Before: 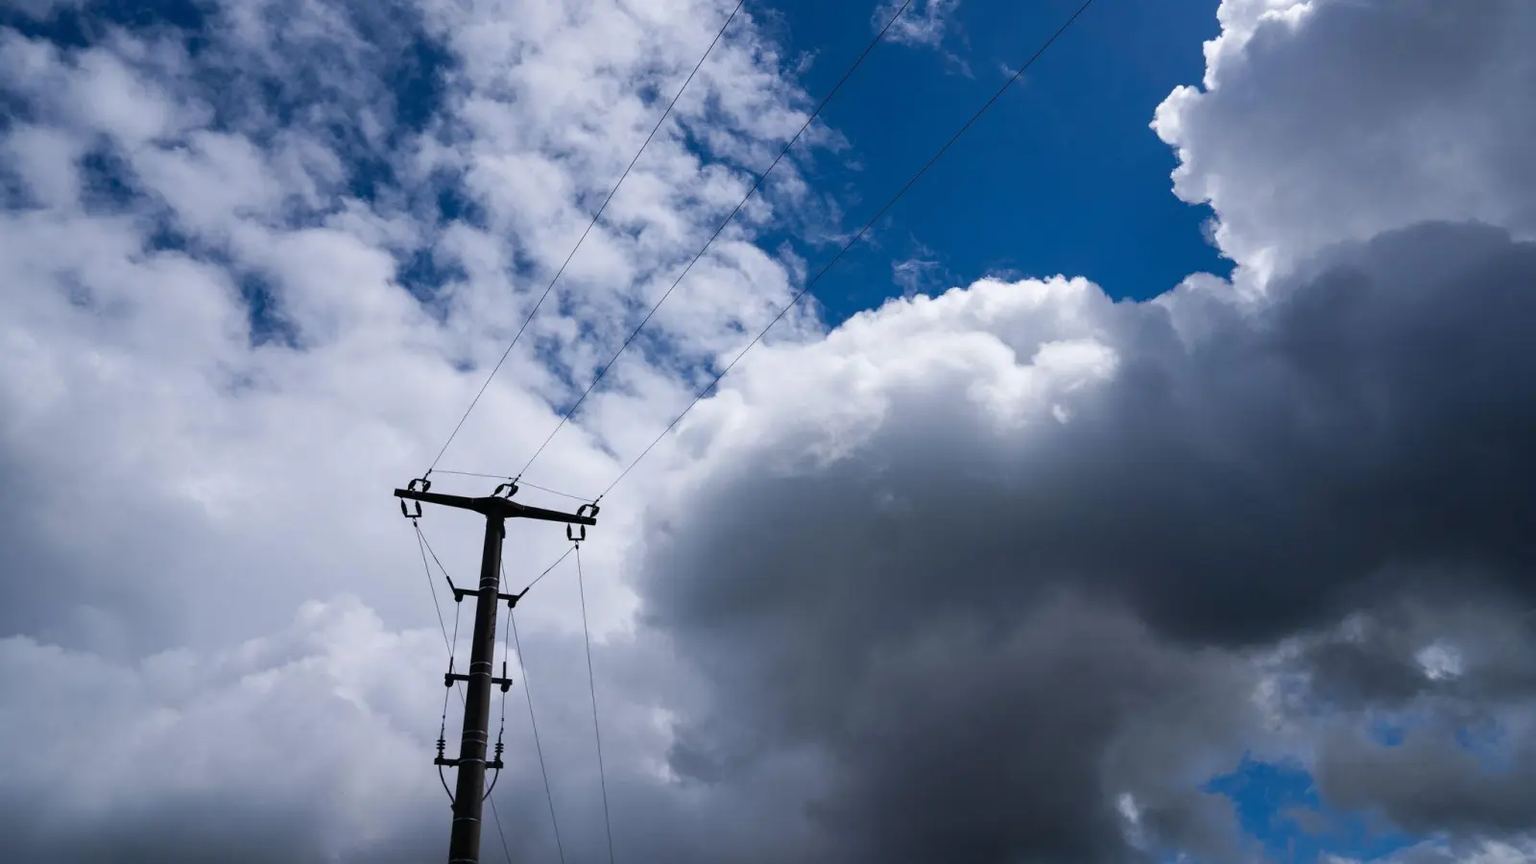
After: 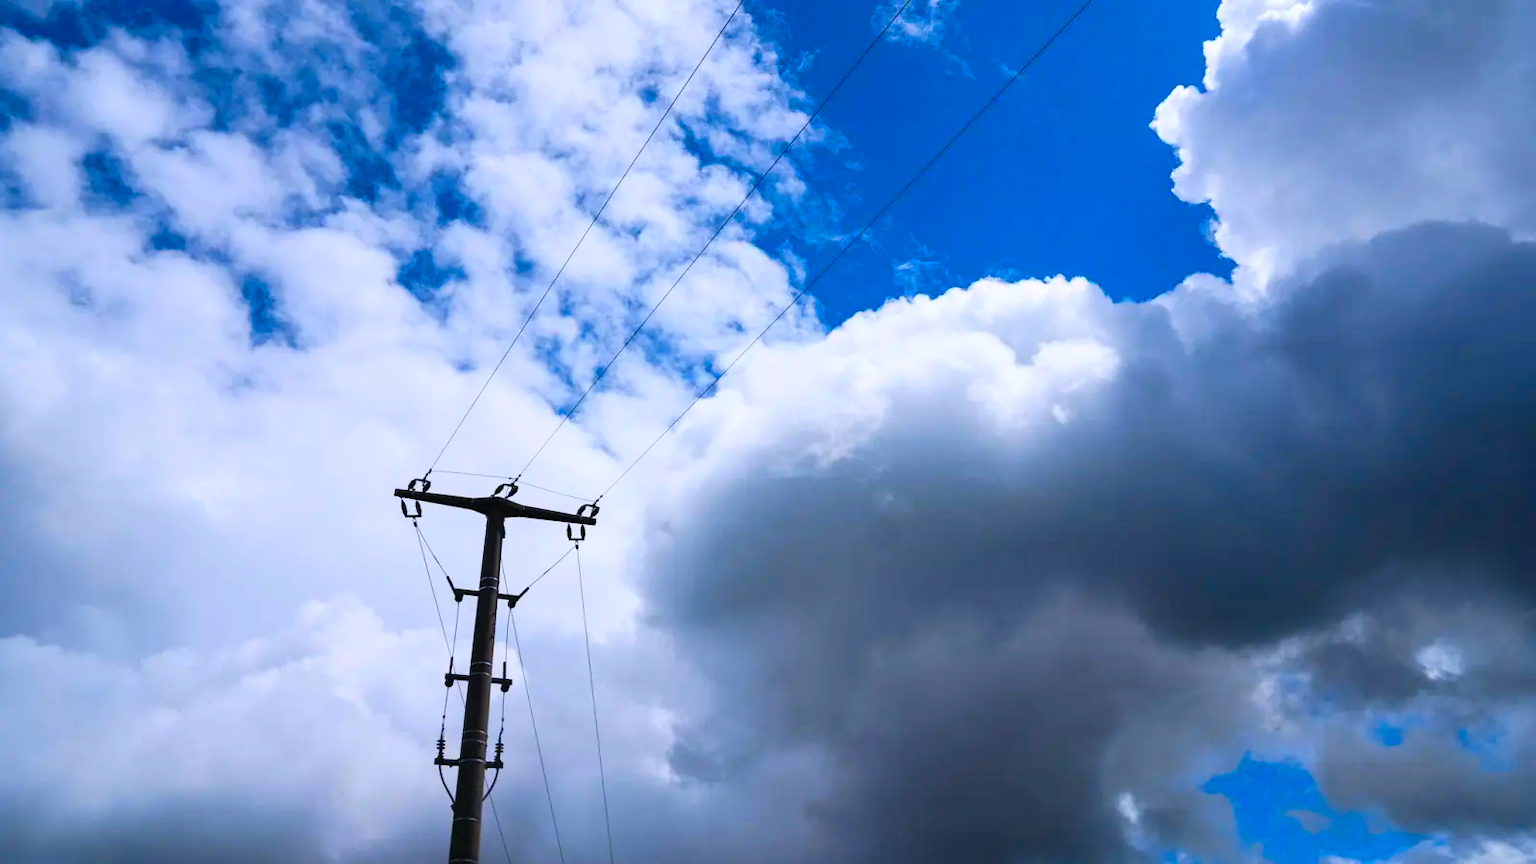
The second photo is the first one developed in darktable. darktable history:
contrast brightness saturation: contrast 0.196, brightness 0.202, saturation 0.799
